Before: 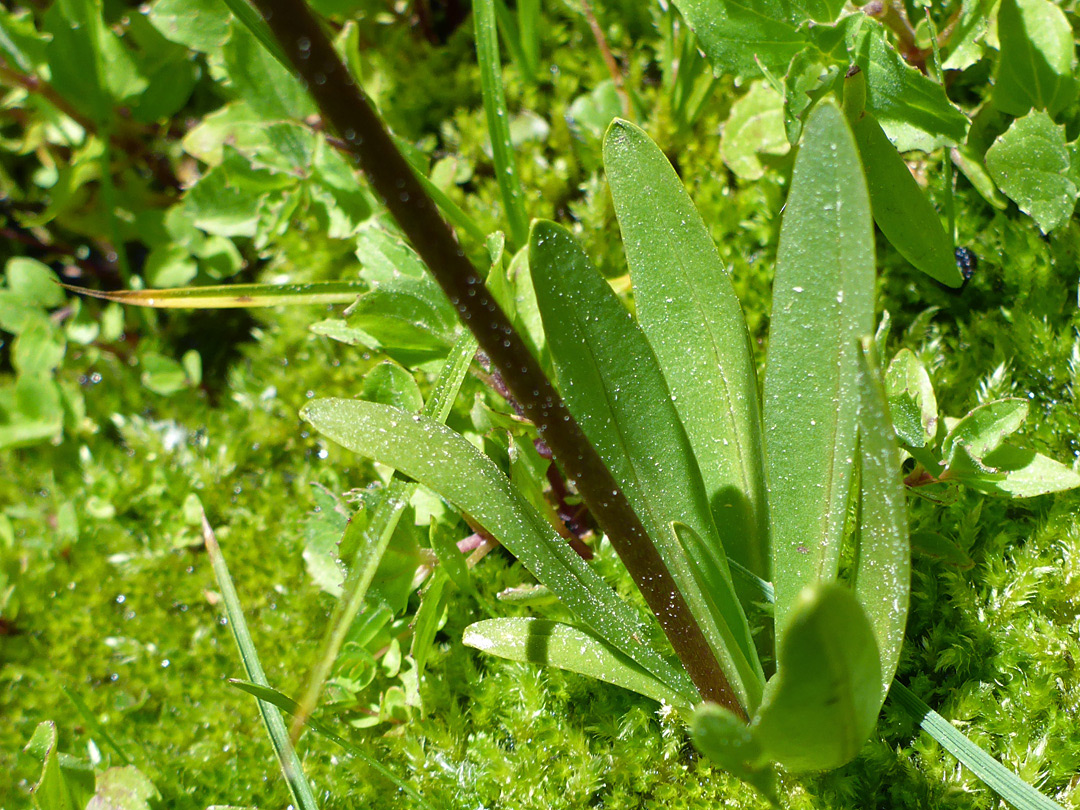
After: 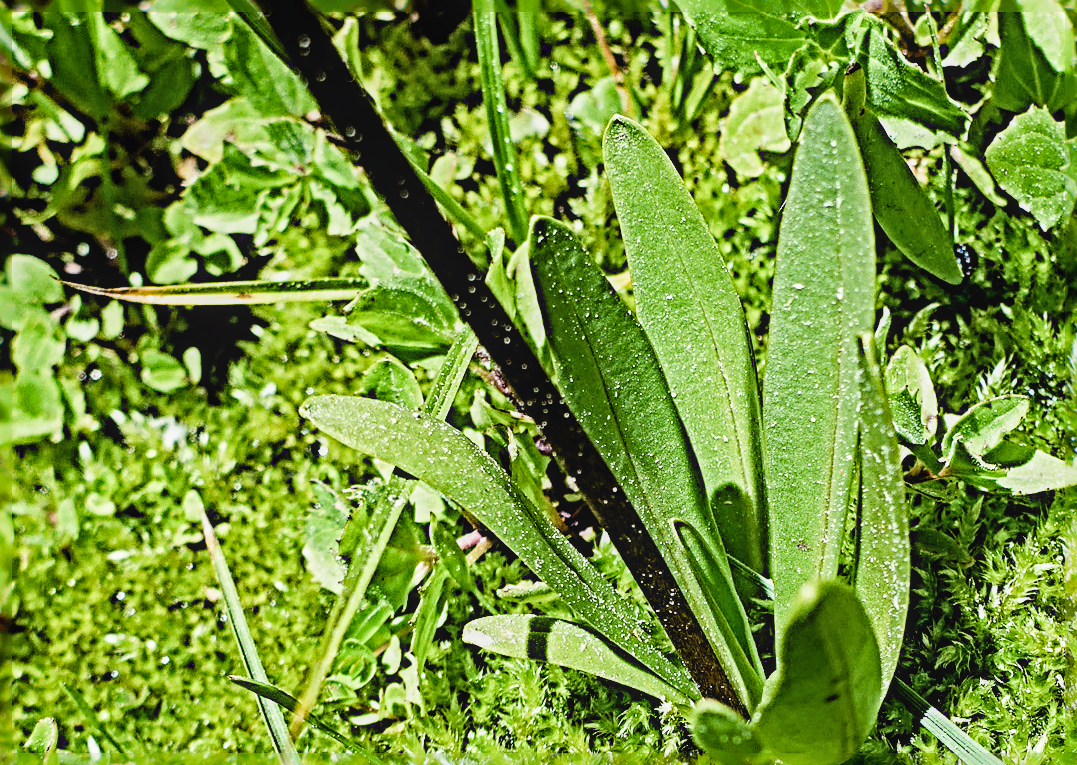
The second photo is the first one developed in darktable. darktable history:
crop: top 0.413%, right 0.255%, bottom 5.03%
sharpen: radius 6.297, amount 1.815, threshold 0.134
exposure: black level correction 0.007, exposure 0.157 EV, compensate exposure bias true, compensate highlight preservation false
filmic rgb: black relative exposure -7.65 EV, white relative exposure 4.56 EV, hardness 3.61, contrast 1.107
tone equalizer: -8 EV -0.711 EV, -7 EV -0.692 EV, -6 EV -0.589 EV, -5 EV -0.377 EV, -3 EV 0.373 EV, -2 EV 0.6 EV, -1 EV 0.682 EV, +0 EV 0.74 EV, edges refinement/feathering 500, mask exposure compensation -1.57 EV, preserve details guided filter
haze removal: strength -0.043, compatibility mode true, adaptive false
local contrast: detail 110%
